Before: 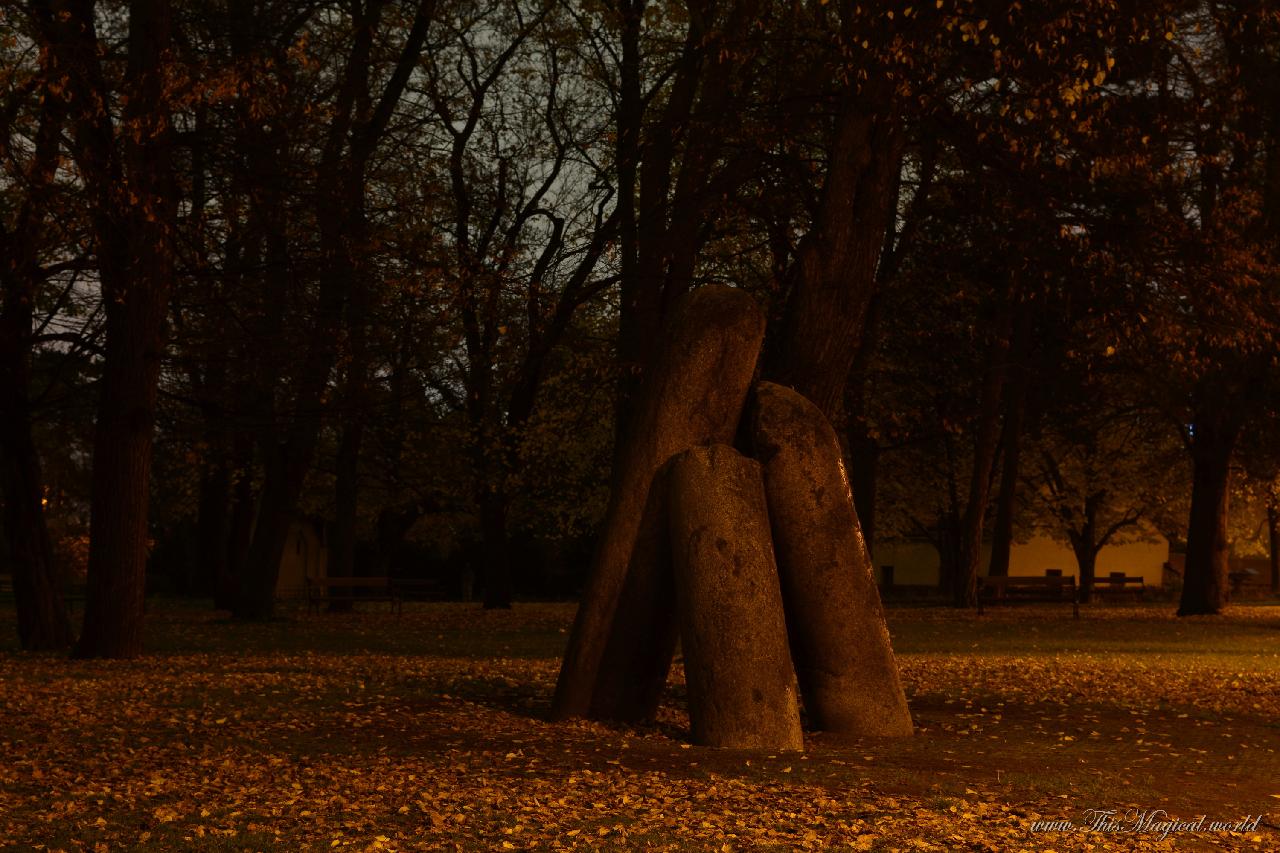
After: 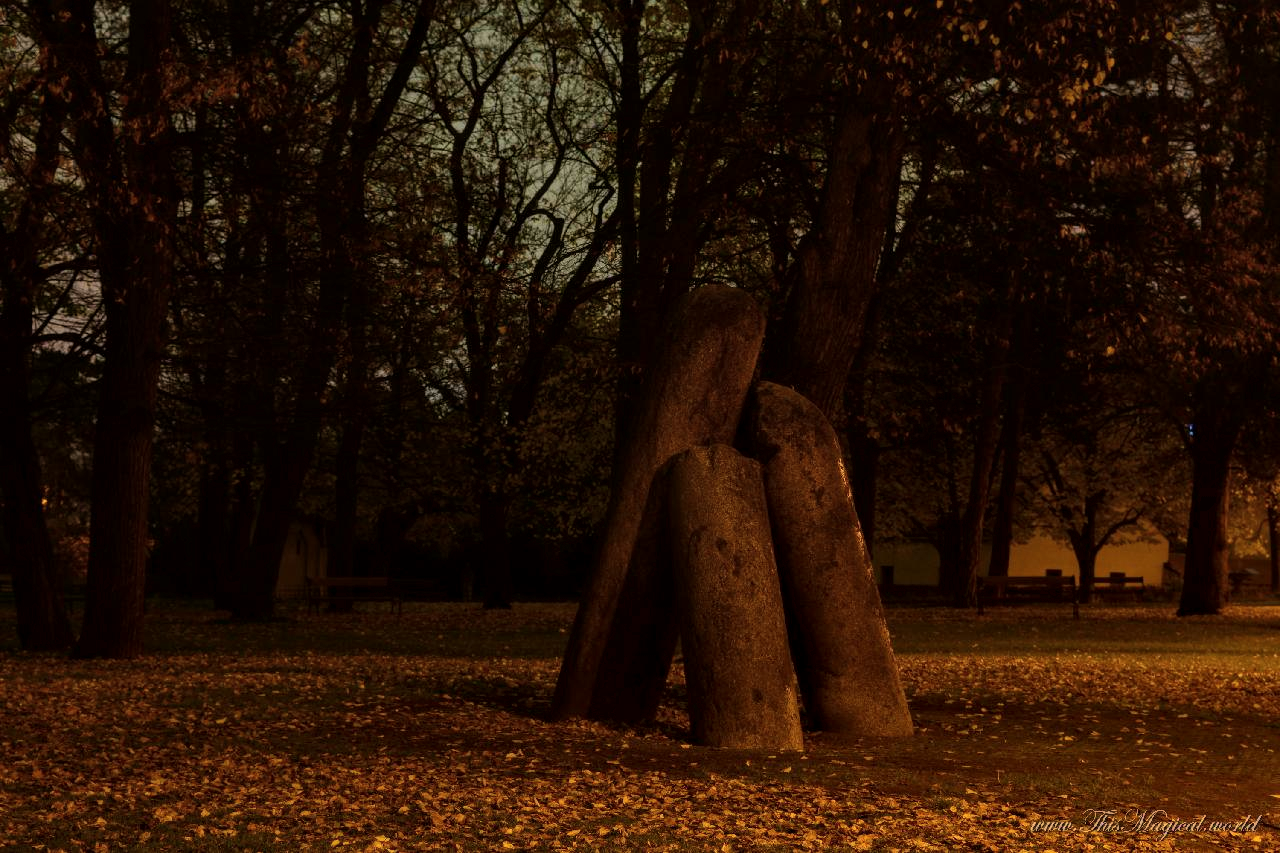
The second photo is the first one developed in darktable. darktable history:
local contrast: on, module defaults
velvia: strength 73.62%
